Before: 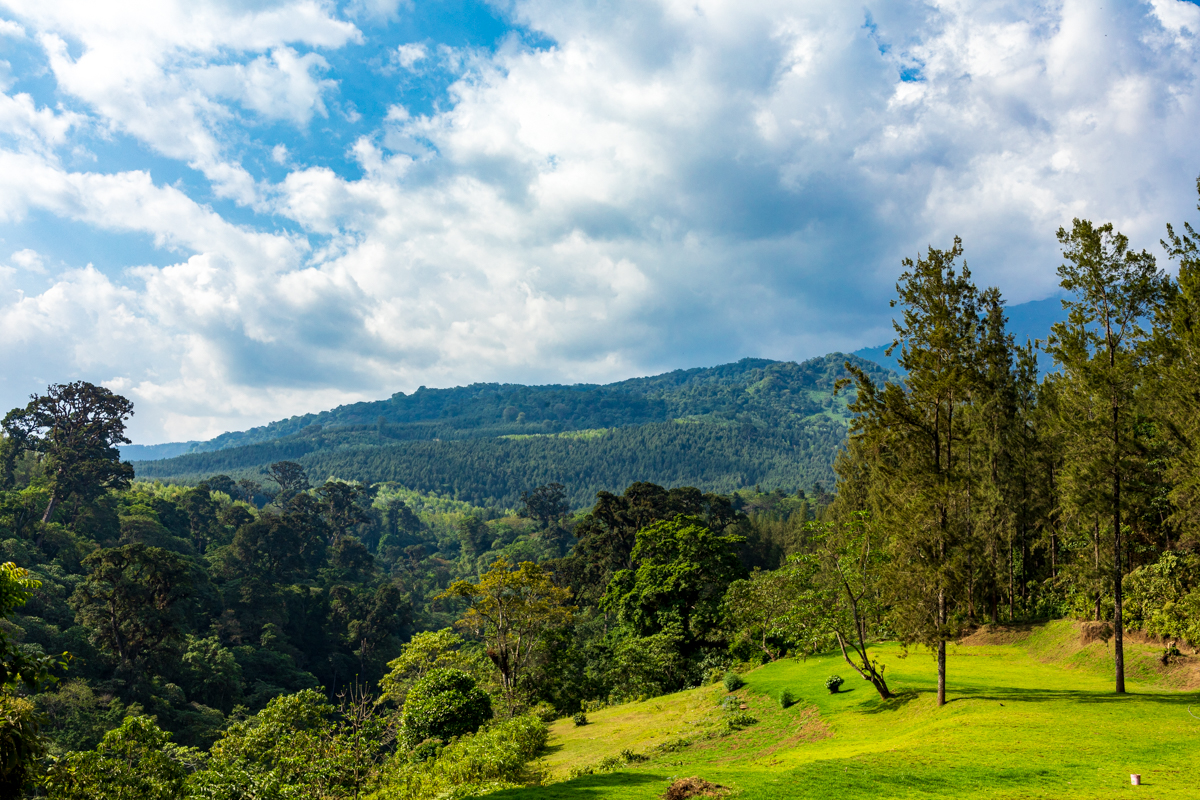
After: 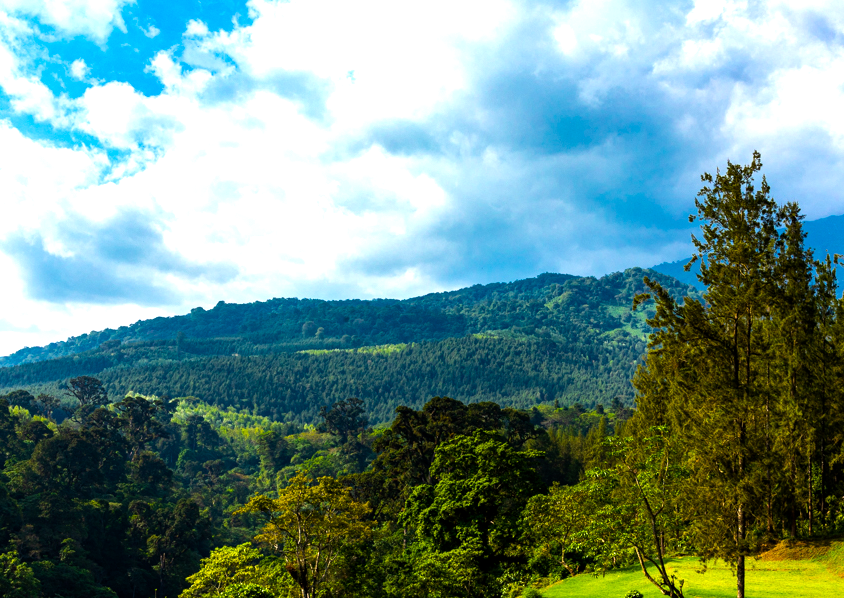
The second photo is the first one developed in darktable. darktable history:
color balance rgb: shadows lift › hue 84.83°, perceptual saturation grading › global saturation 19.861%, perceptual brilliance grading › highlights 13.042%, perceptual brilliance grading › mid-tones 8.323%, perceptual brilliance grading › shadows -17.912%, global vibrance 35.529%, contrast 10.627%
crop and rotate: left 16.751%, top 10.68%, right 12.863%, bottom 14.452%
